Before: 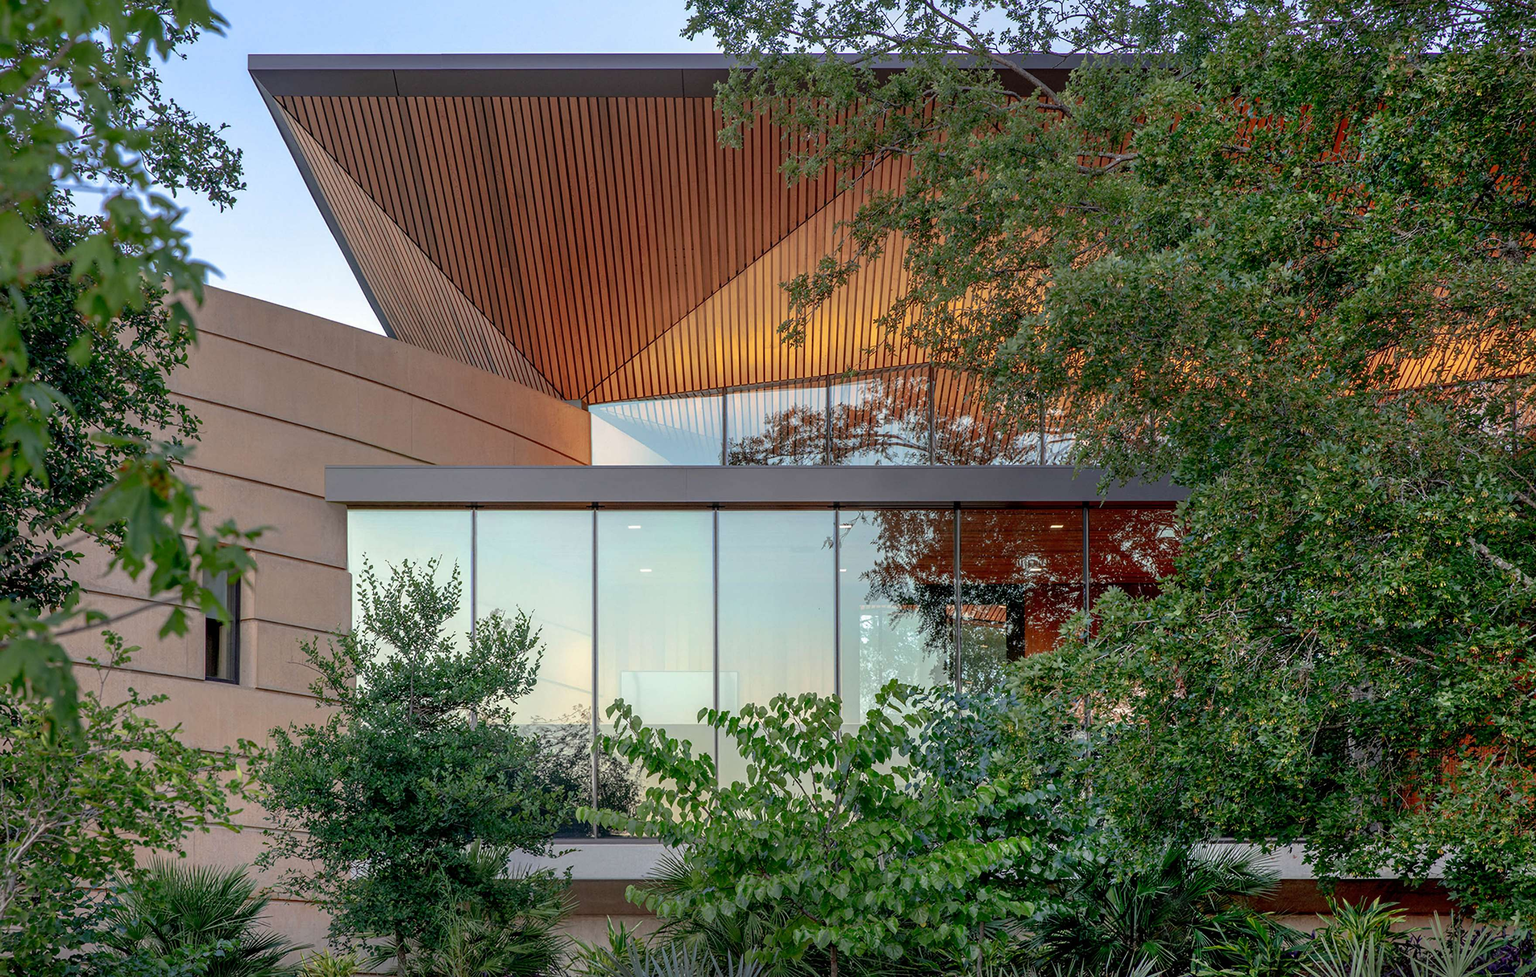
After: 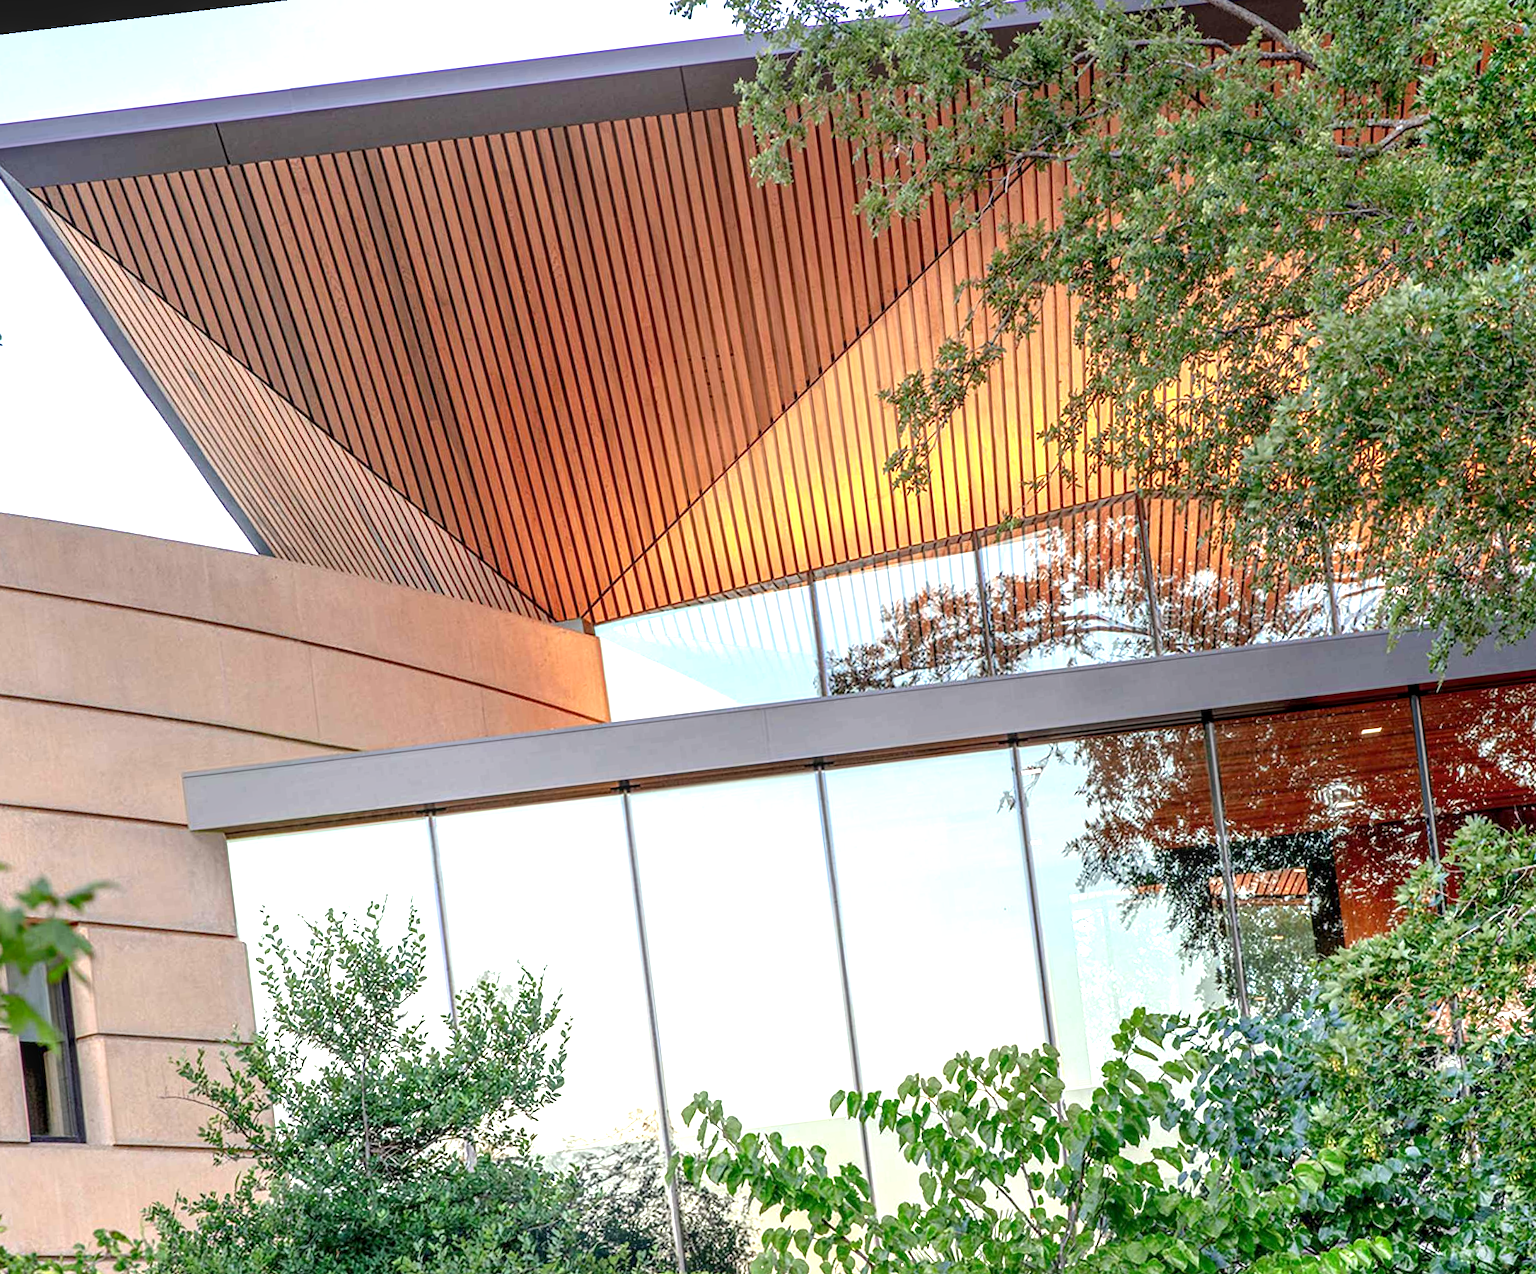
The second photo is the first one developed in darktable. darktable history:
rotate and perspective: rotation -6.83°, automatic cropping off
local contrast: on, module defaults
crop: left 16.202%, top 11.208%, right 26.045%, bottom 20.557%
exposure: exposure 1.137 EV, compensate highlight preservation false
